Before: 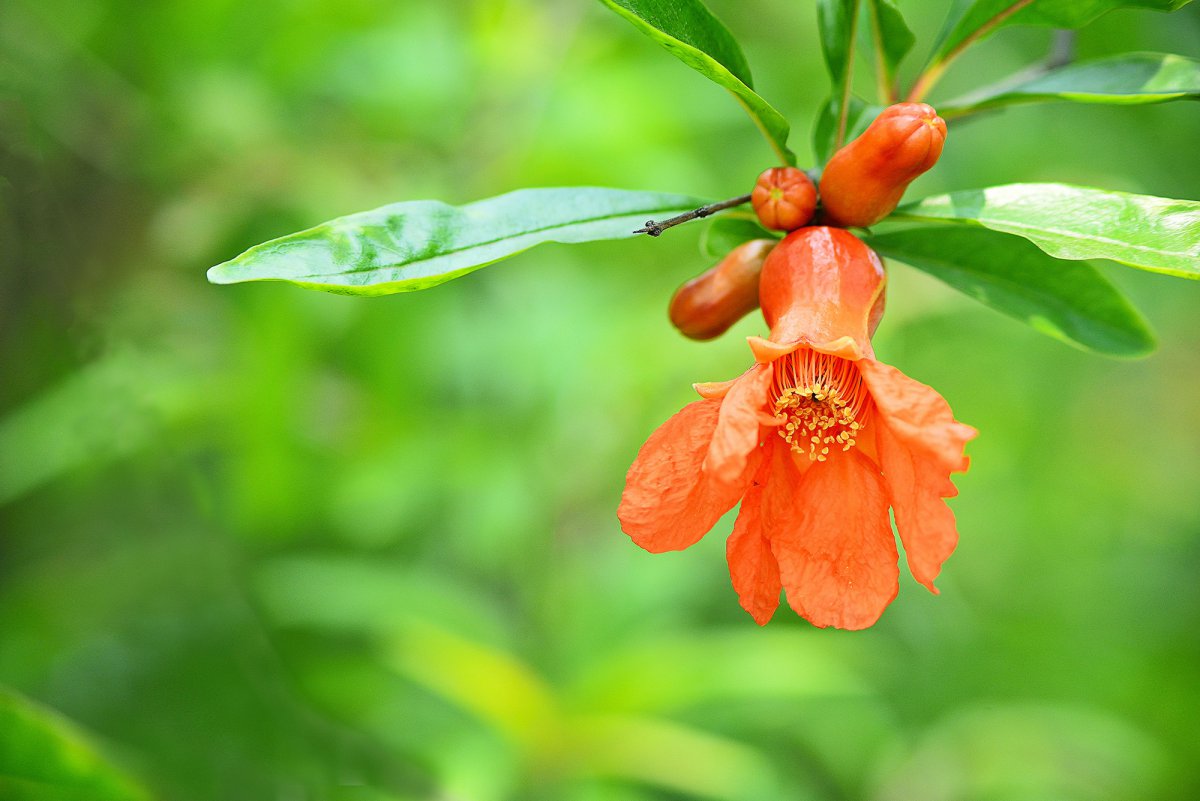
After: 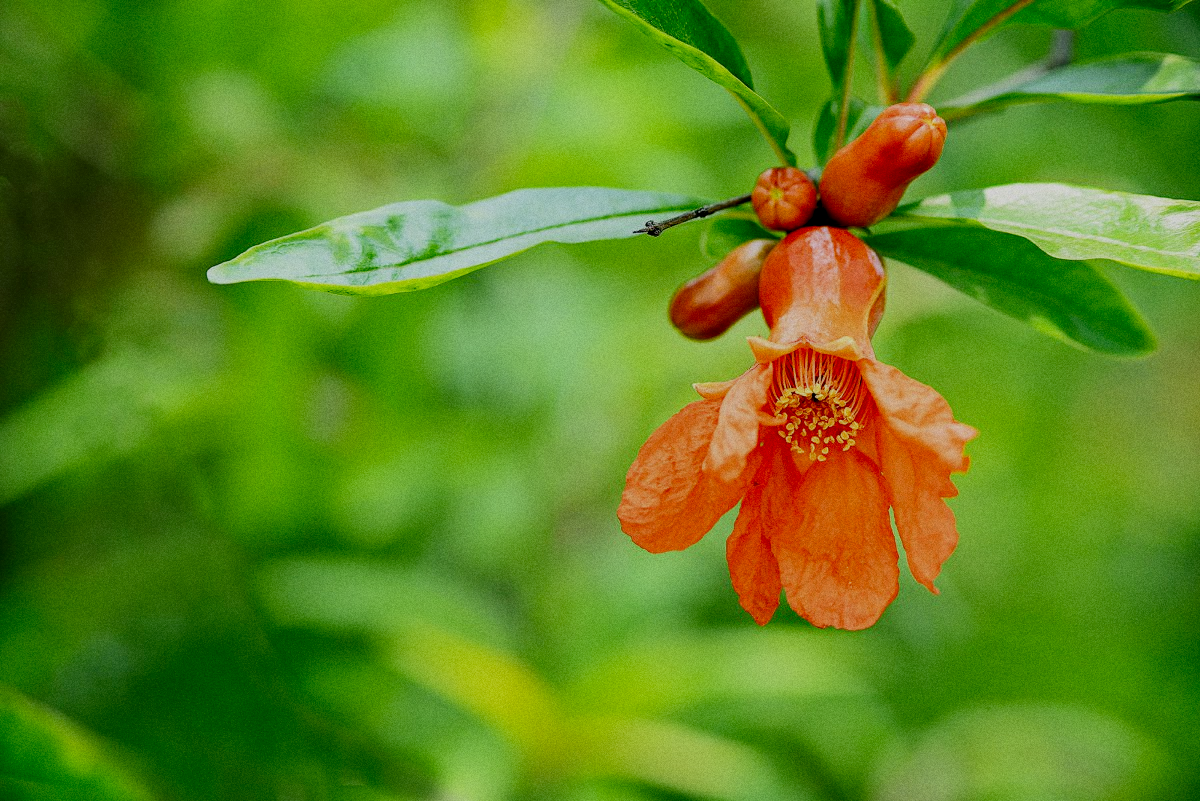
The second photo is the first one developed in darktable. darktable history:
grain: coarseness 3.21 ISO
local contrast: on, module defaults
filmic rgb: middle gray luminance 29%, black relative exposure -10.3 EV, white relative exposure 5.5 EV, threshold 6 EV, target black luminance 0%, hardness 3.95, latitude 2.04%, contrast 1.132, highlights saturation mix 5%, shadows ↔ highlights balance 15.11%, add noise in highlights 0, preserve chrominance no, color science v3 (2019), use custom middle-gray values true, iterations of high-quality reconstruction 0, contrast in highlights soft, enable highlight reconstruction true
